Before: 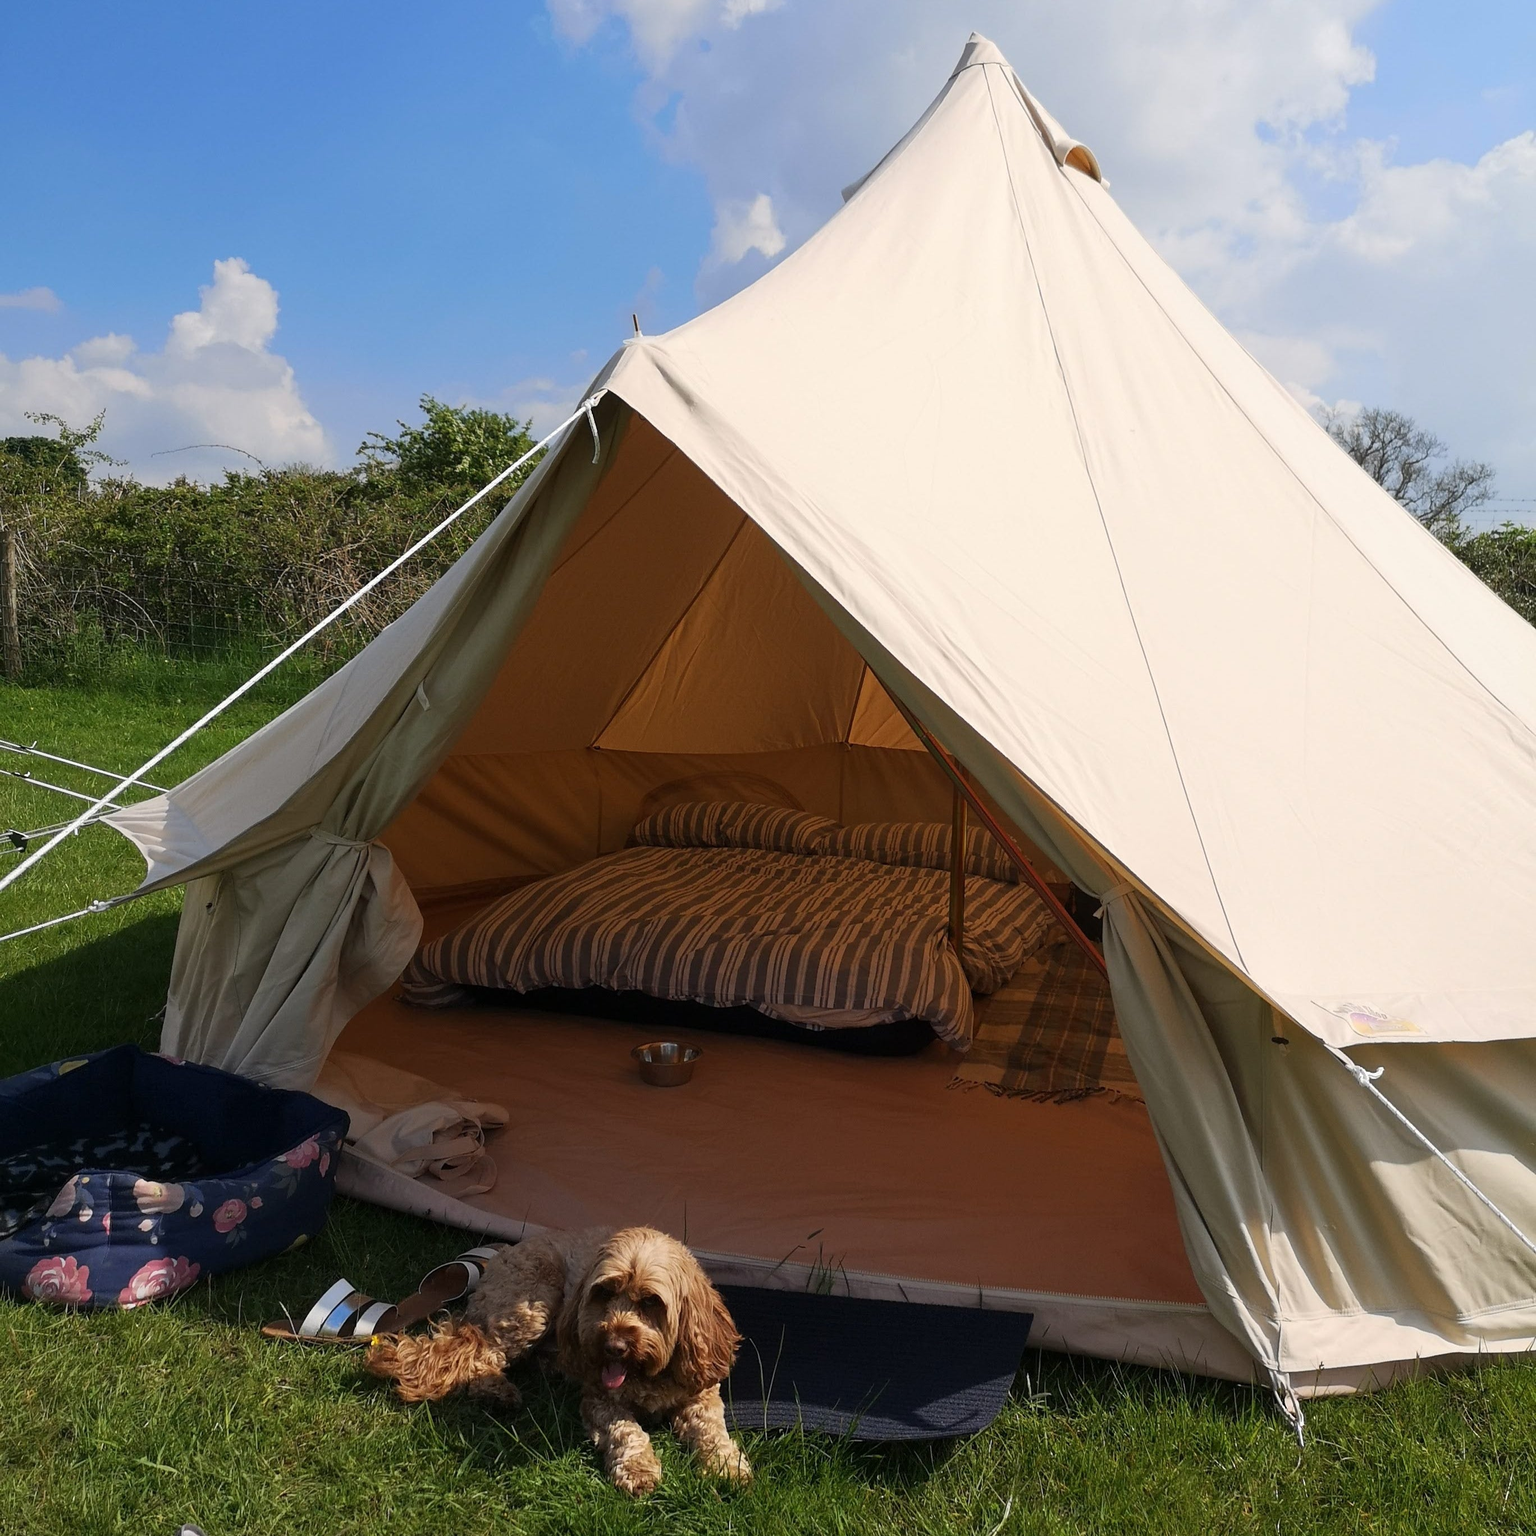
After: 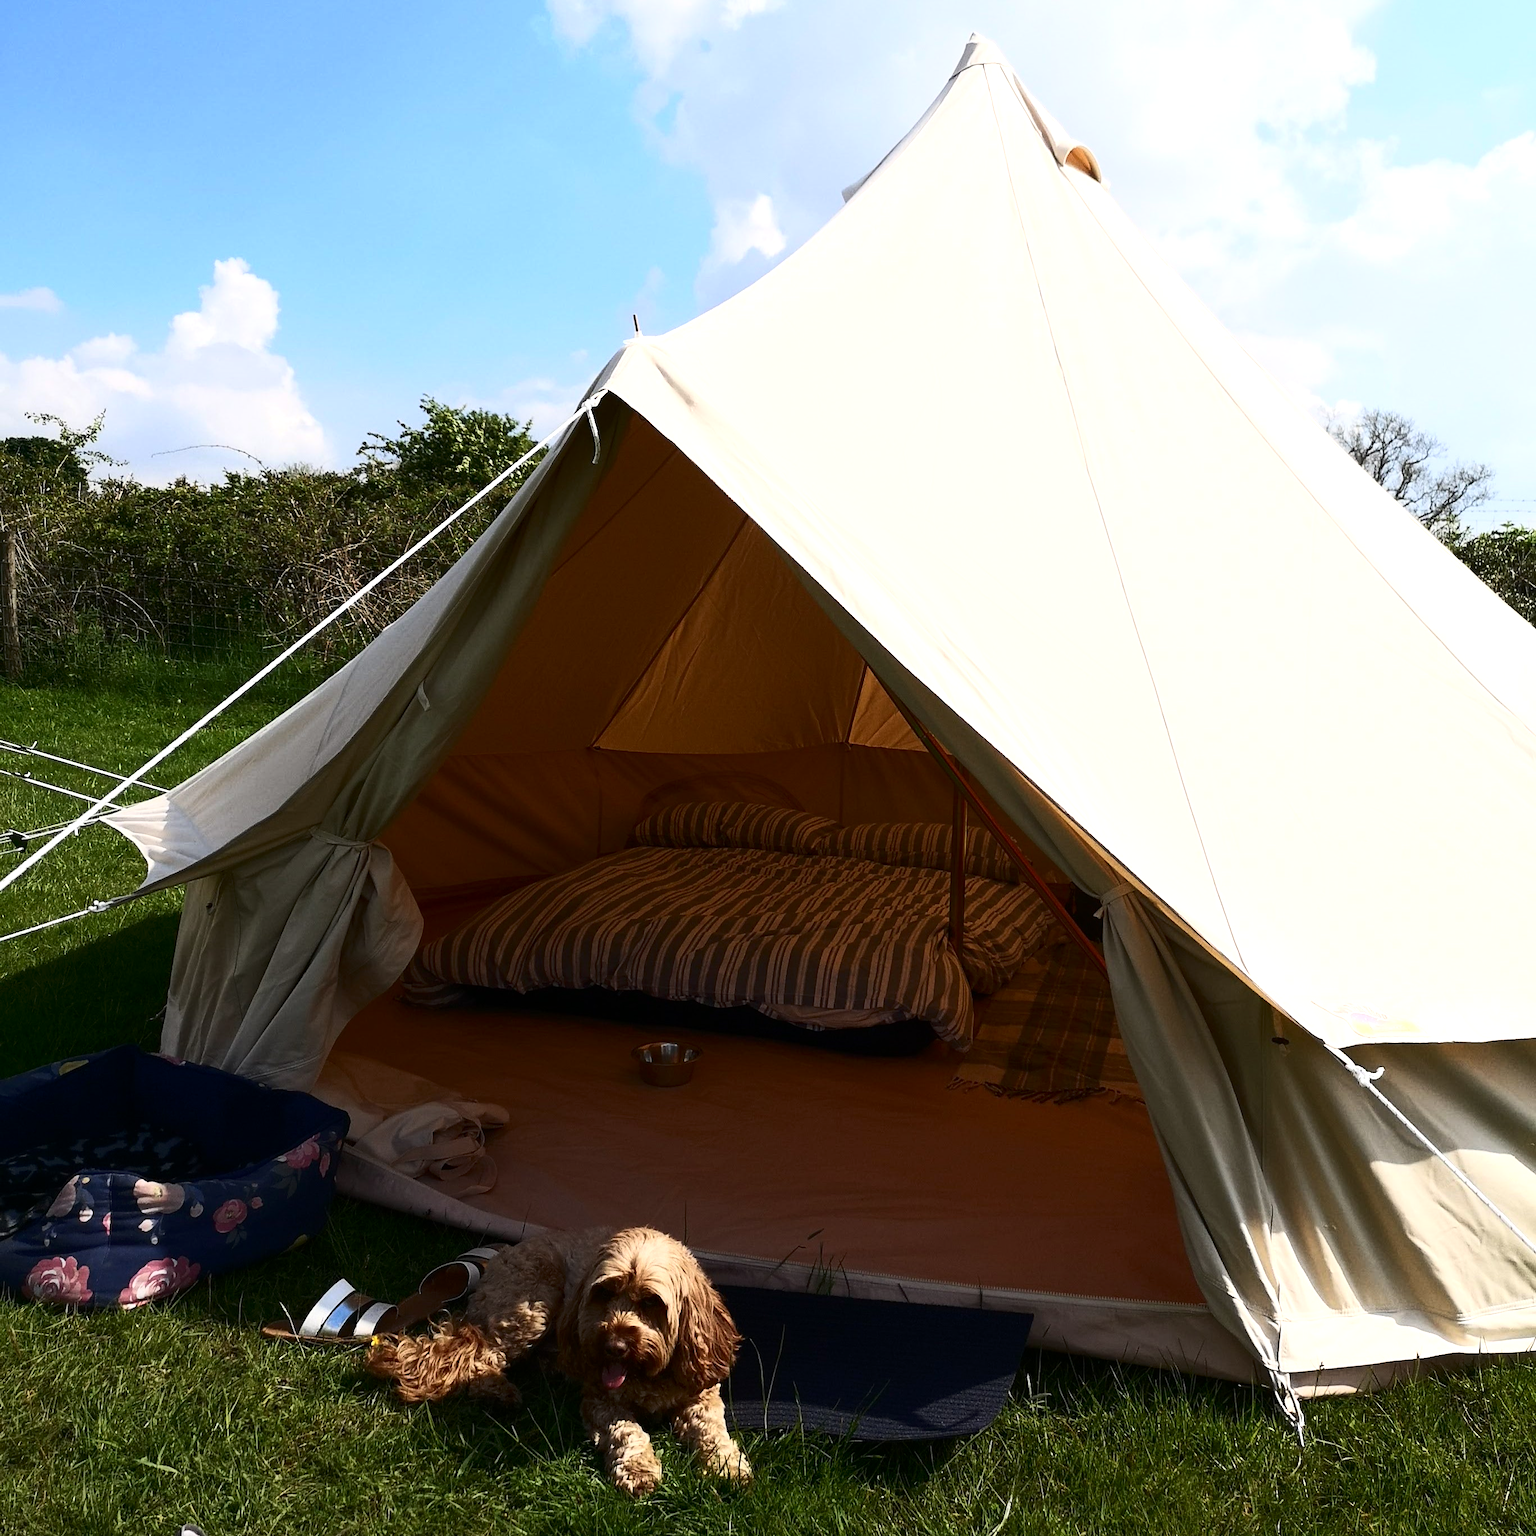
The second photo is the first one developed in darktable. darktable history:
tone equalizer: -8 EV 0.001 EV, -7 EV -0.003 EV, -6 EV 0.005 EV, -5 EV -0.064 EV, -4 EV -0.106 EV, -3 EV -0.159 EV, -2 EV 0.255 EV, -1 EV 0.719 EV, +0 EV 0.464 EV, mask exposure compensation -0.489 EV
contrast brightness saturation: contrast 0.275
